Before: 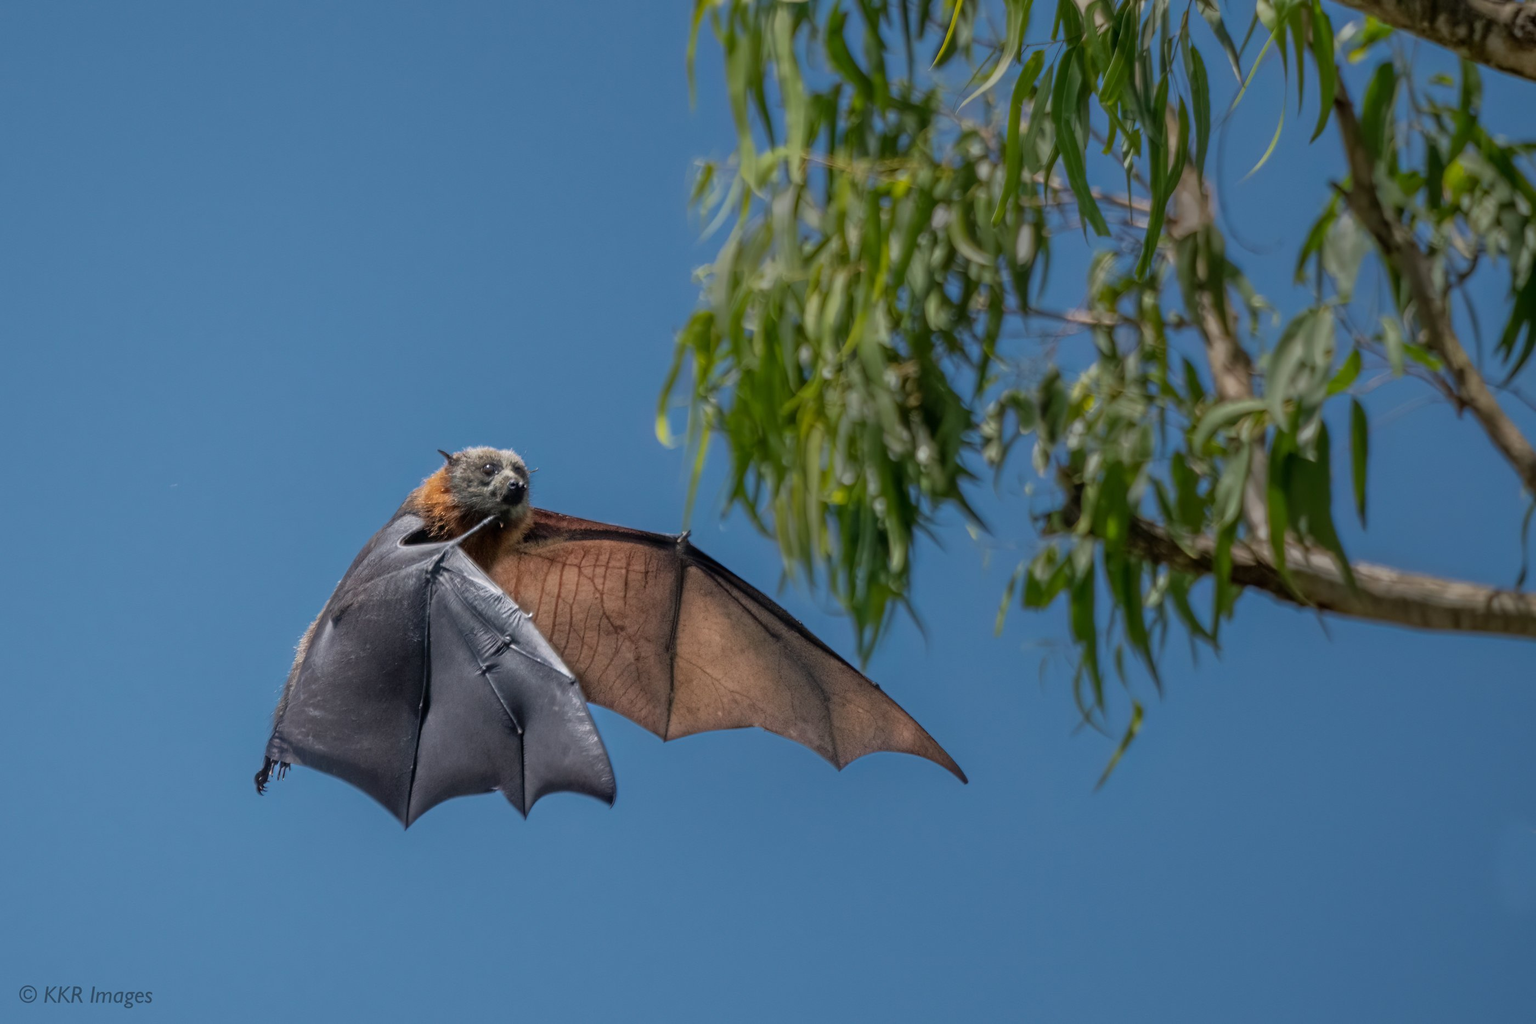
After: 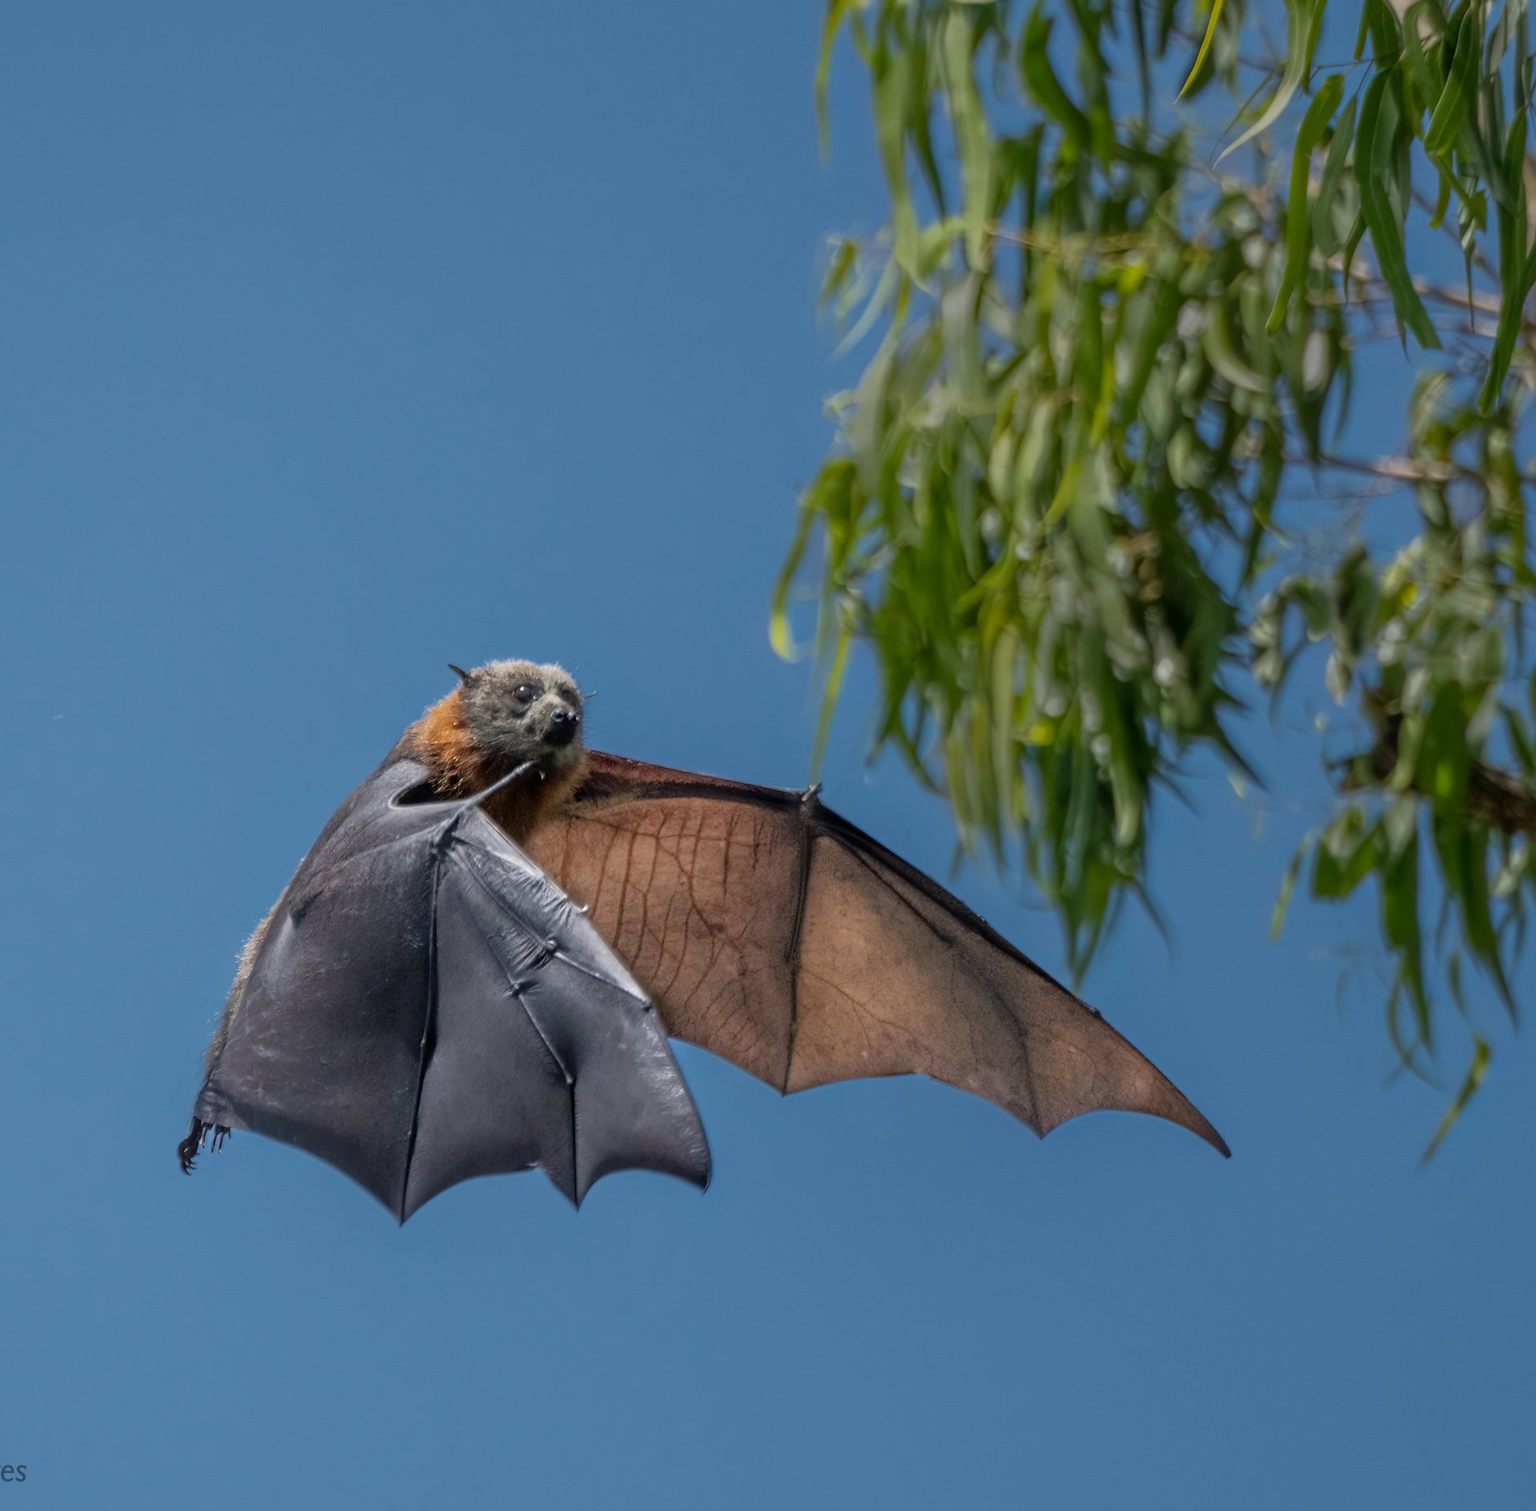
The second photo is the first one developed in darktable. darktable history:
crop and rotate: left 8.751%, right 23.523%
